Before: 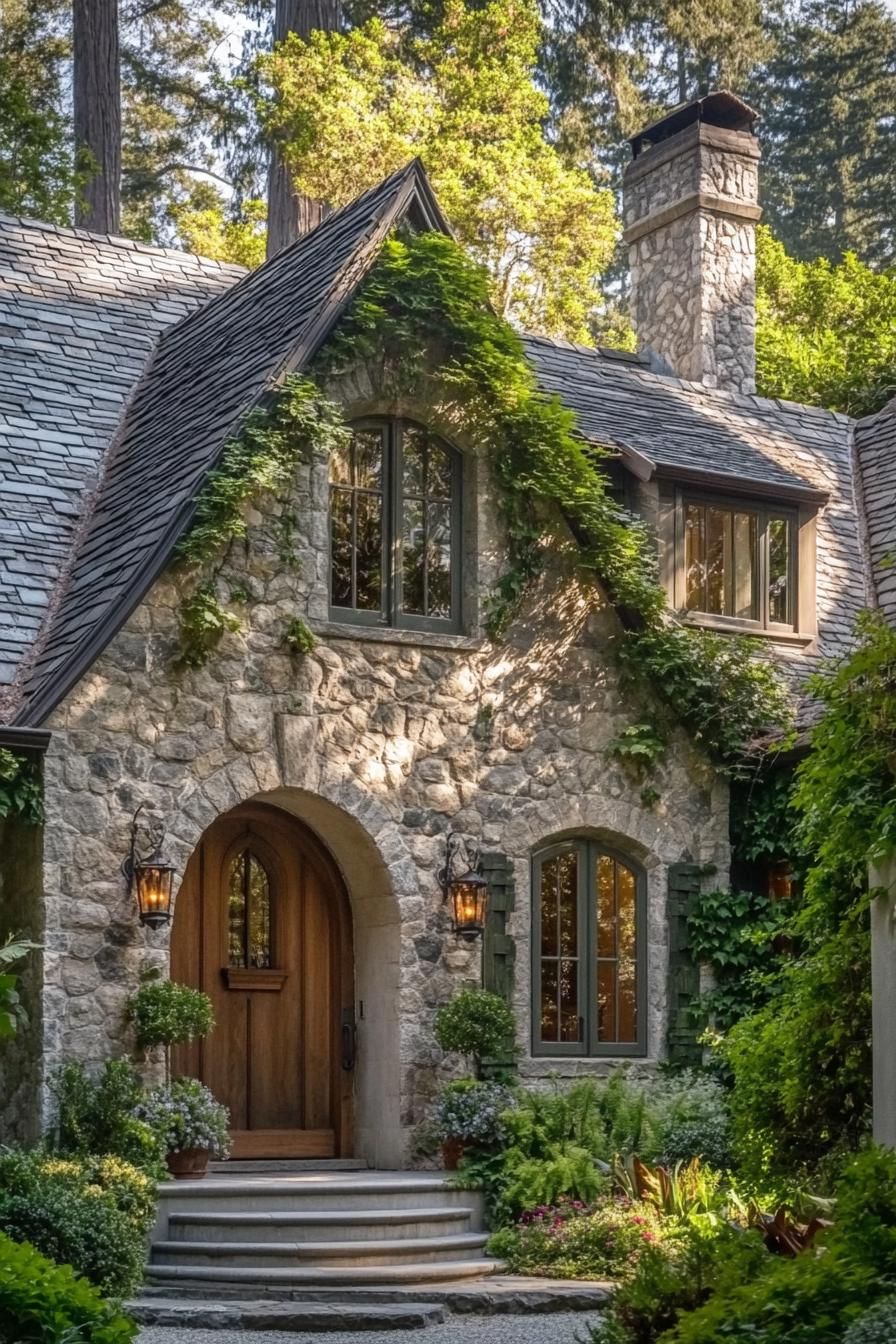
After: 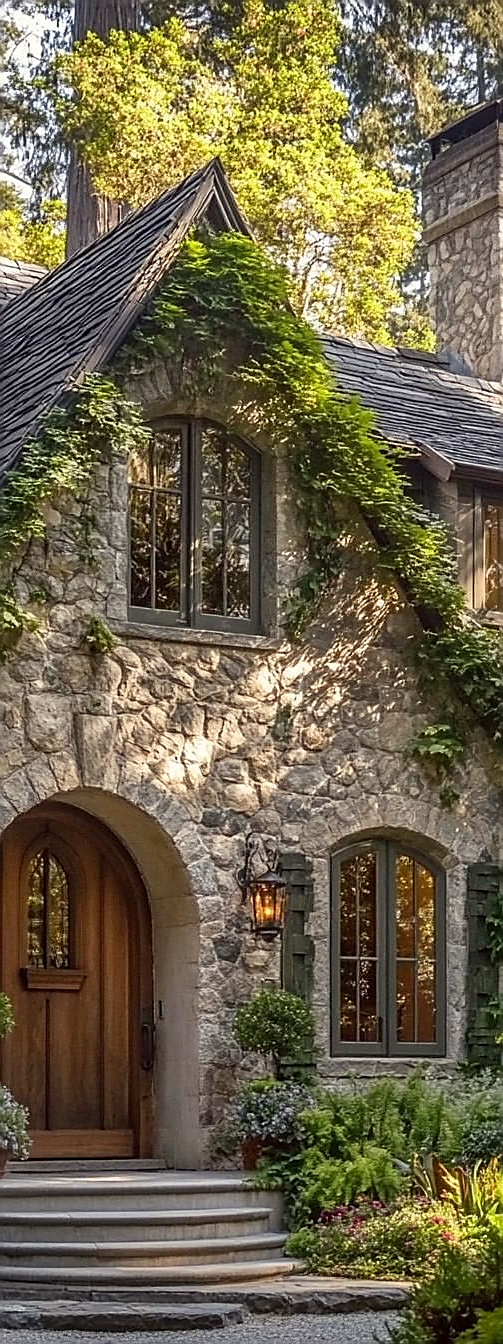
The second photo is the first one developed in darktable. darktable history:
crop and rotate: left 22.513%, right 21.287%
color correction: highlights a* -0.948, highlights b* 4.58, shadows a* 3.53
sharpen: radius 1.37, amount 1.255, threshold 0.737
